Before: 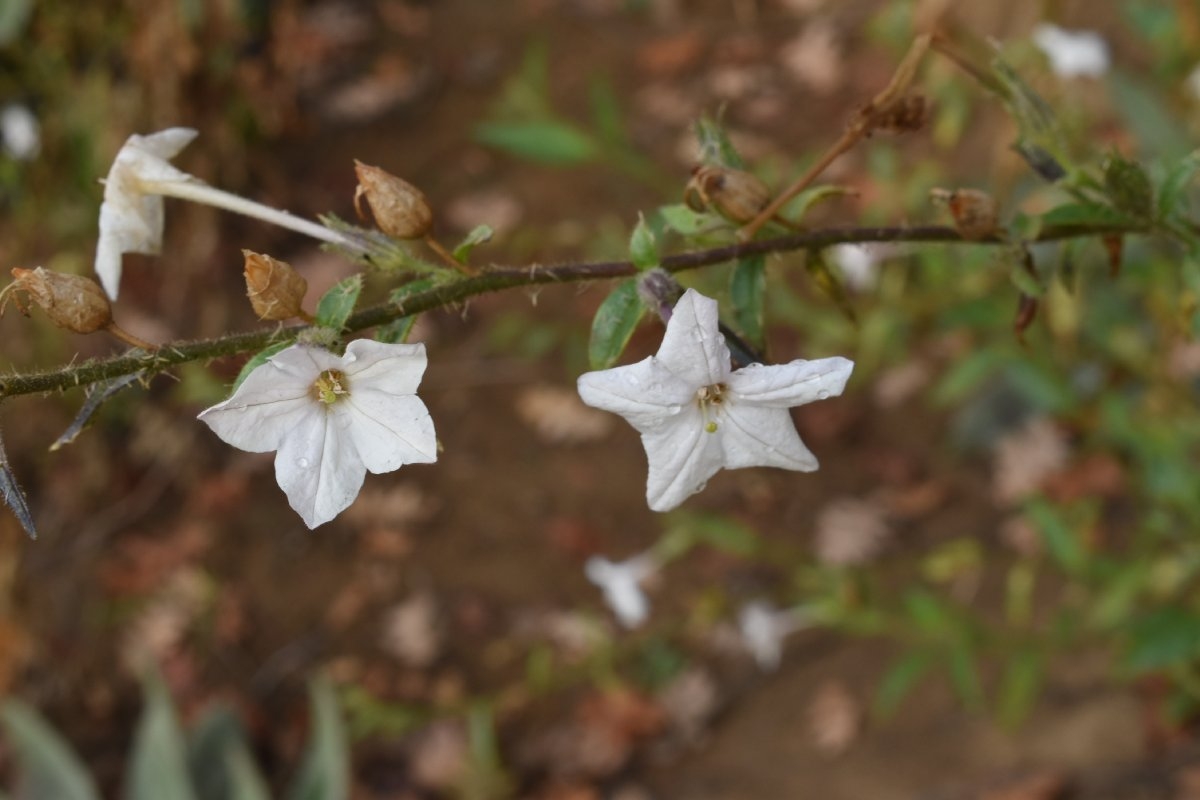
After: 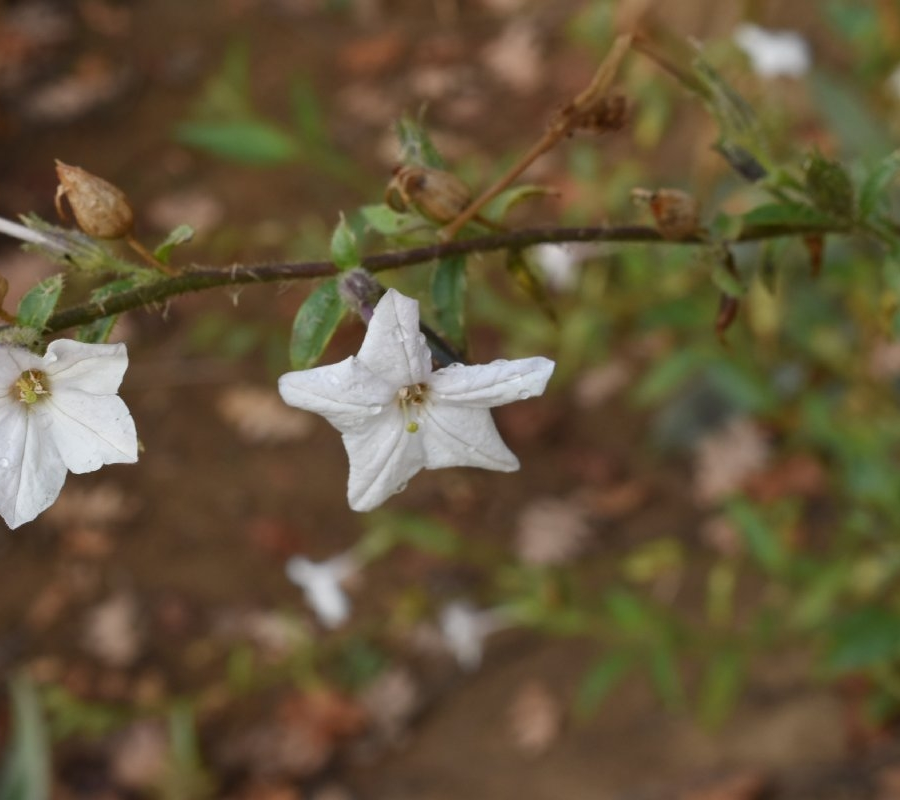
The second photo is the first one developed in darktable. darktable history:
crop and rotate: left 24.992%
